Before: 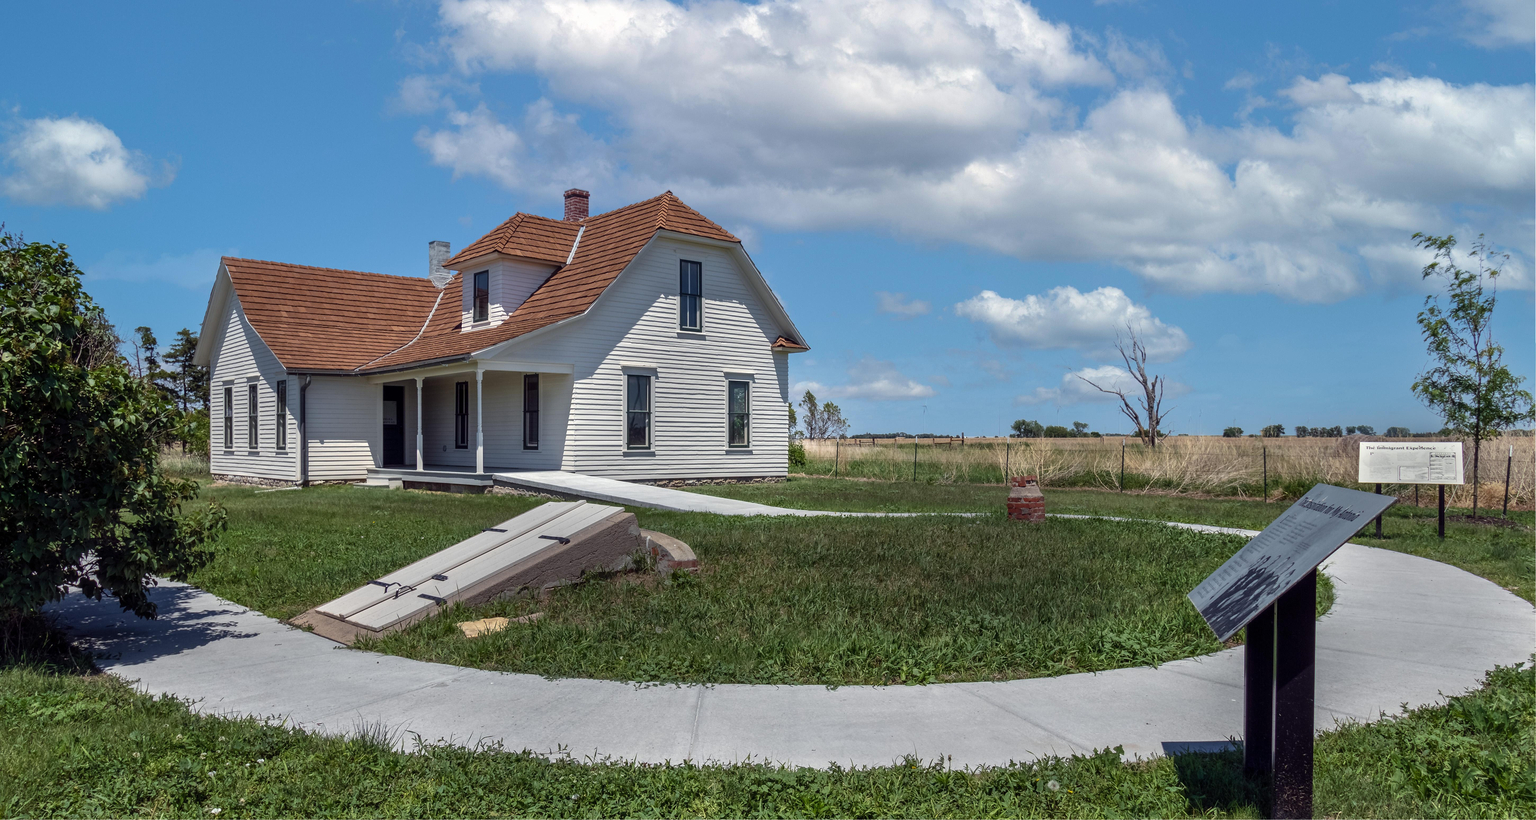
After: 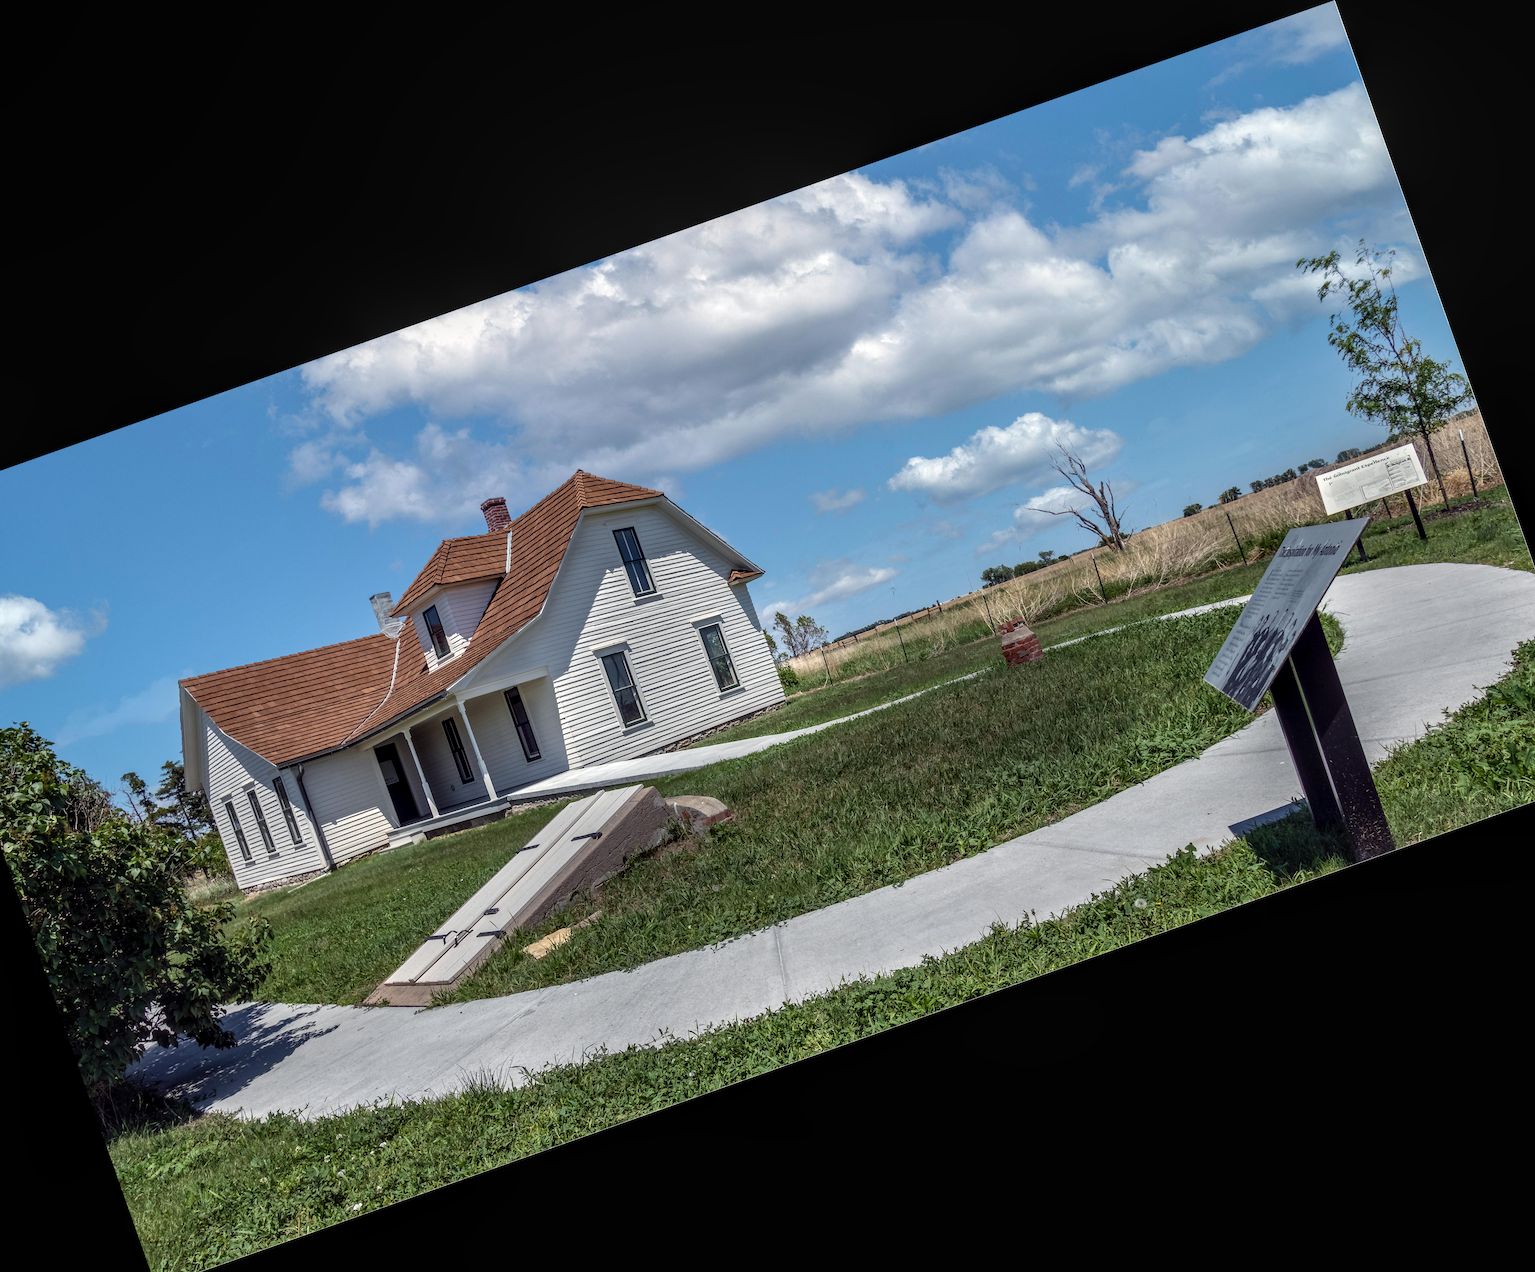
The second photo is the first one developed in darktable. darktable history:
exposure: exposure 0.191 EV, compensate highlight preservation false
local contrast: on, module defaults
contrast brightness saturation: saturation -0.04
crop and rotate: angle 19.43°, left 6.812%, right 4.125%, bottom 1.087%
white balance: emerald 1
